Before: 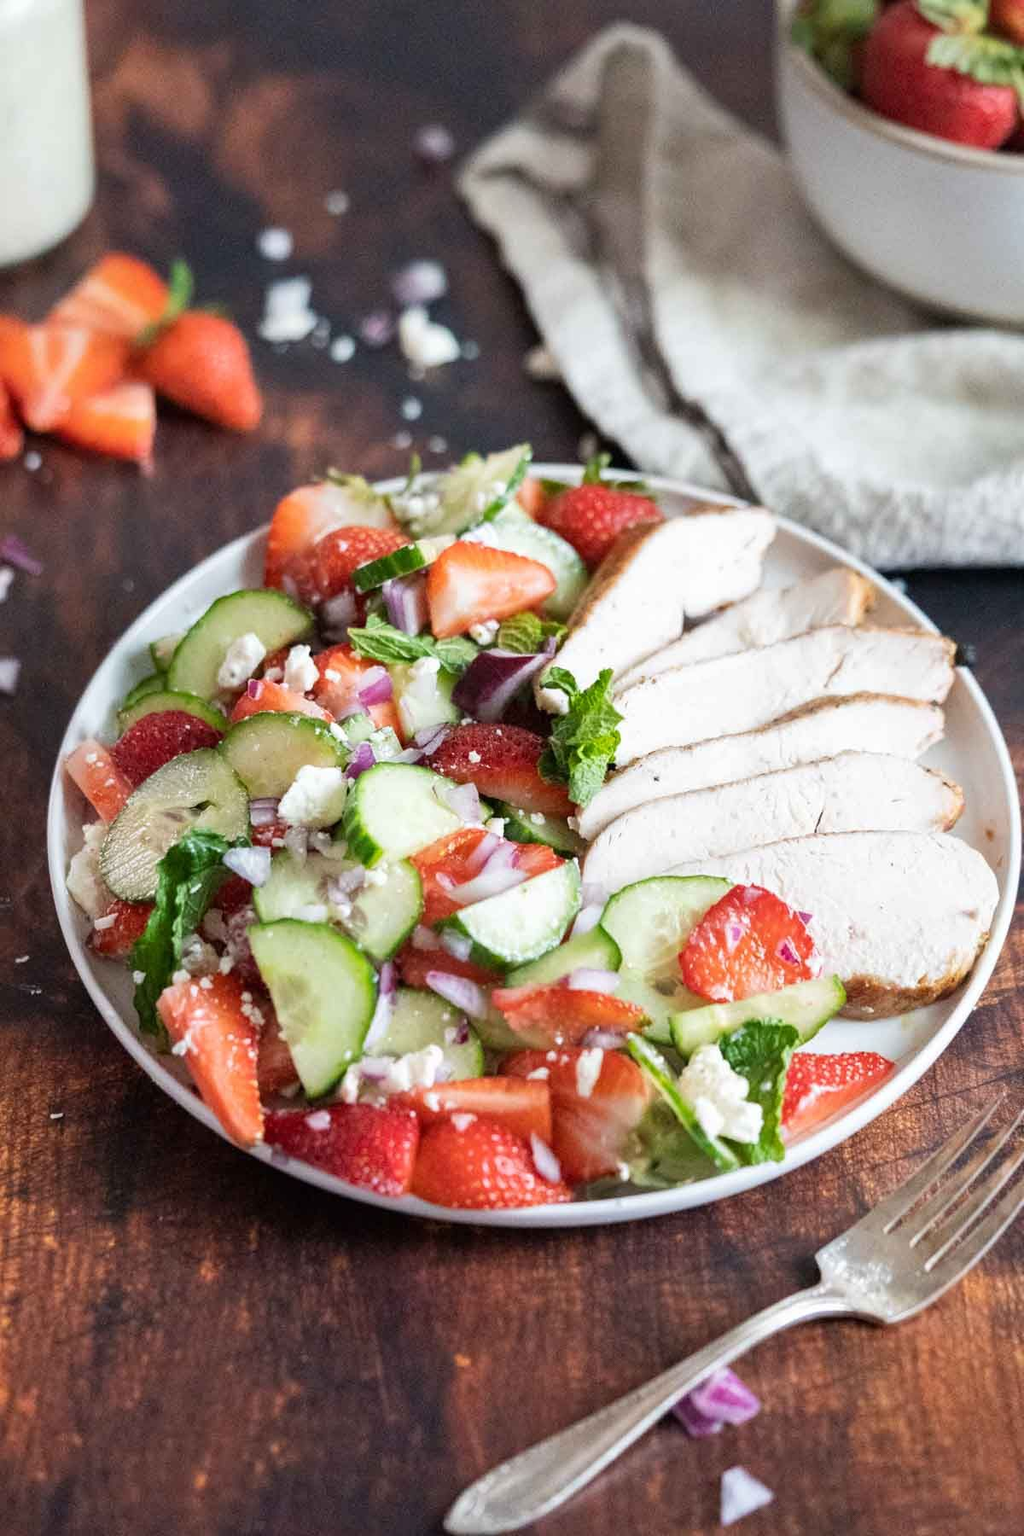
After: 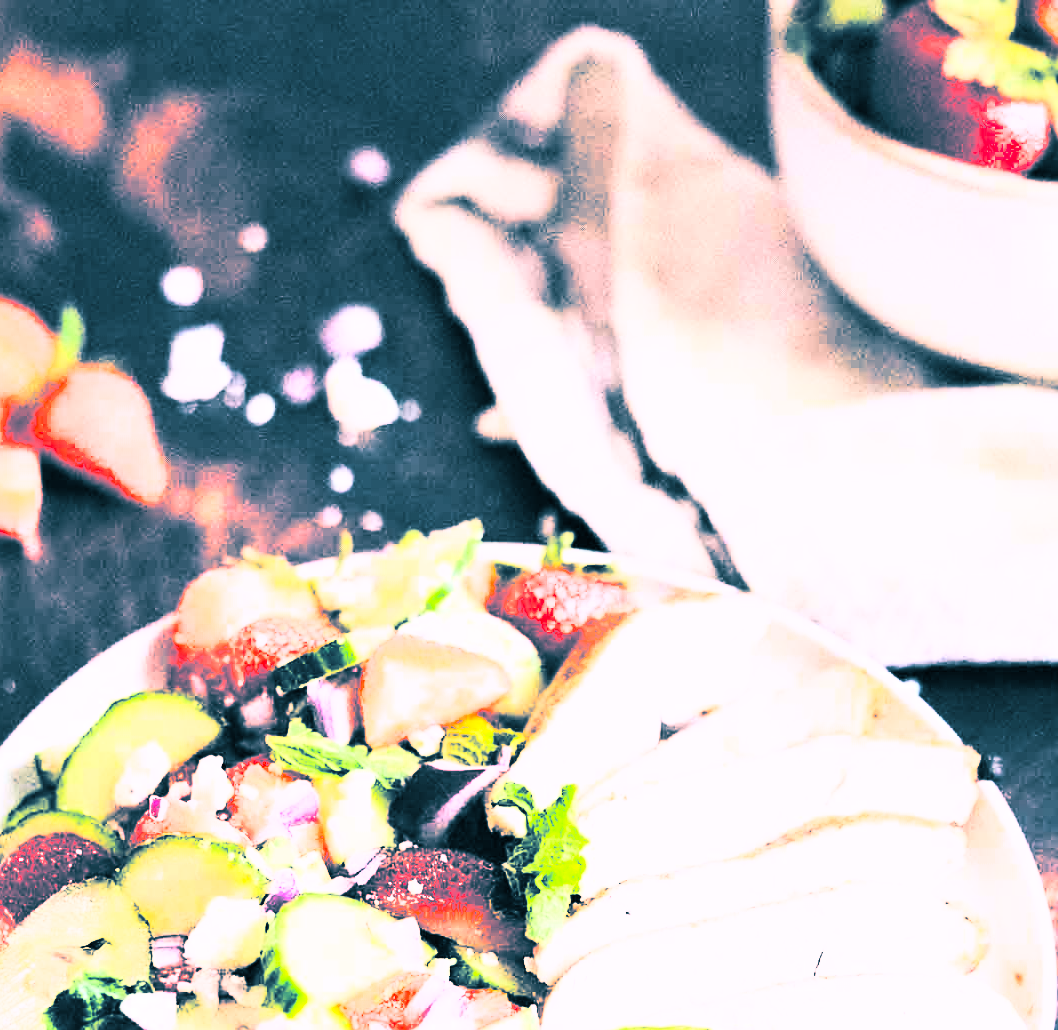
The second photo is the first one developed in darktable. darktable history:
filmic rgb: white relative exposure 3.85 EV, hardness 4.3
color correction: highlights a* 5.38, highlights b* 5.3, shadows a* -4.26, shadows b* -5.11
sharpen: amount 0.2
contrast brightness saturation: contrast 0.83, brightness 0.59, saturation 0.59
exposure: exposure 0.6 EV, compensate highlight preservation false
split-toning: shadows › hue 212.4°, balance -70
white balance: red 1.05, blue 1.072
crop and rotate: left 11.812%, bottom 42.776%
